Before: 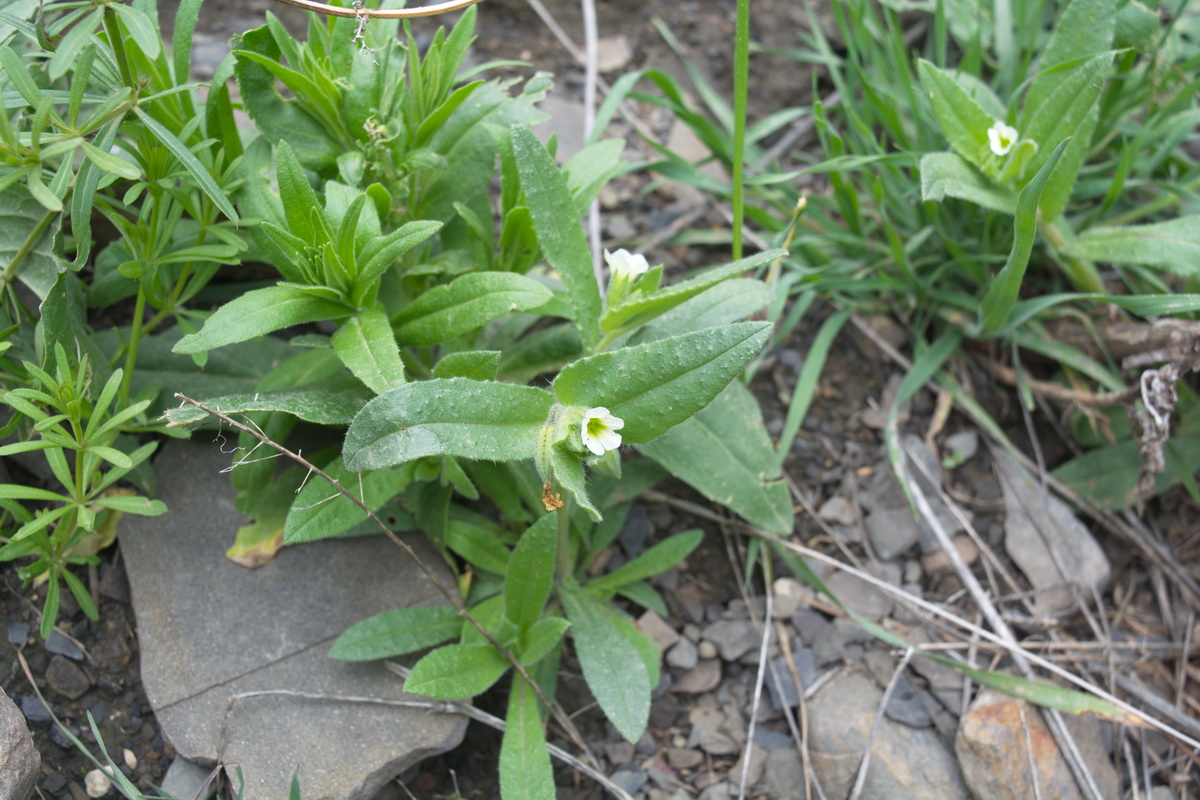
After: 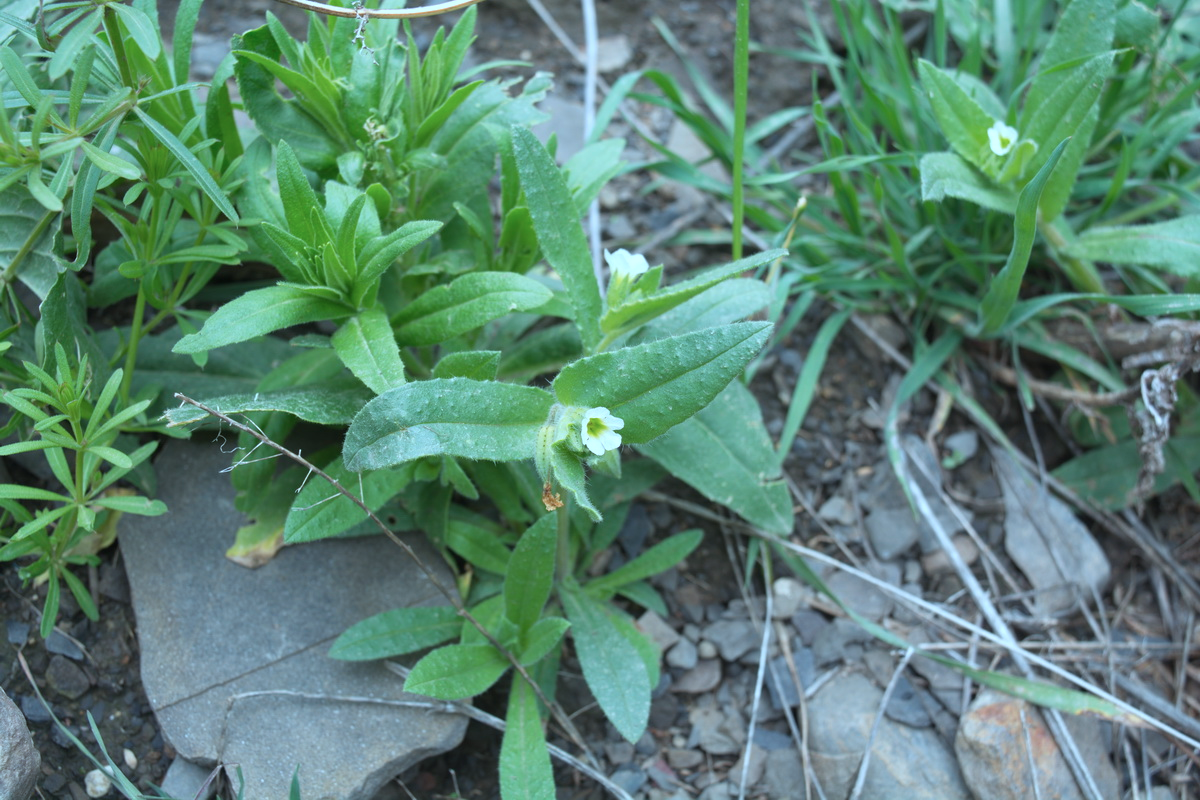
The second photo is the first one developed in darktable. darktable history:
exposure: compensate highlight preservation false
color correction: highlights a* -10.68, highlights b* -18.87
